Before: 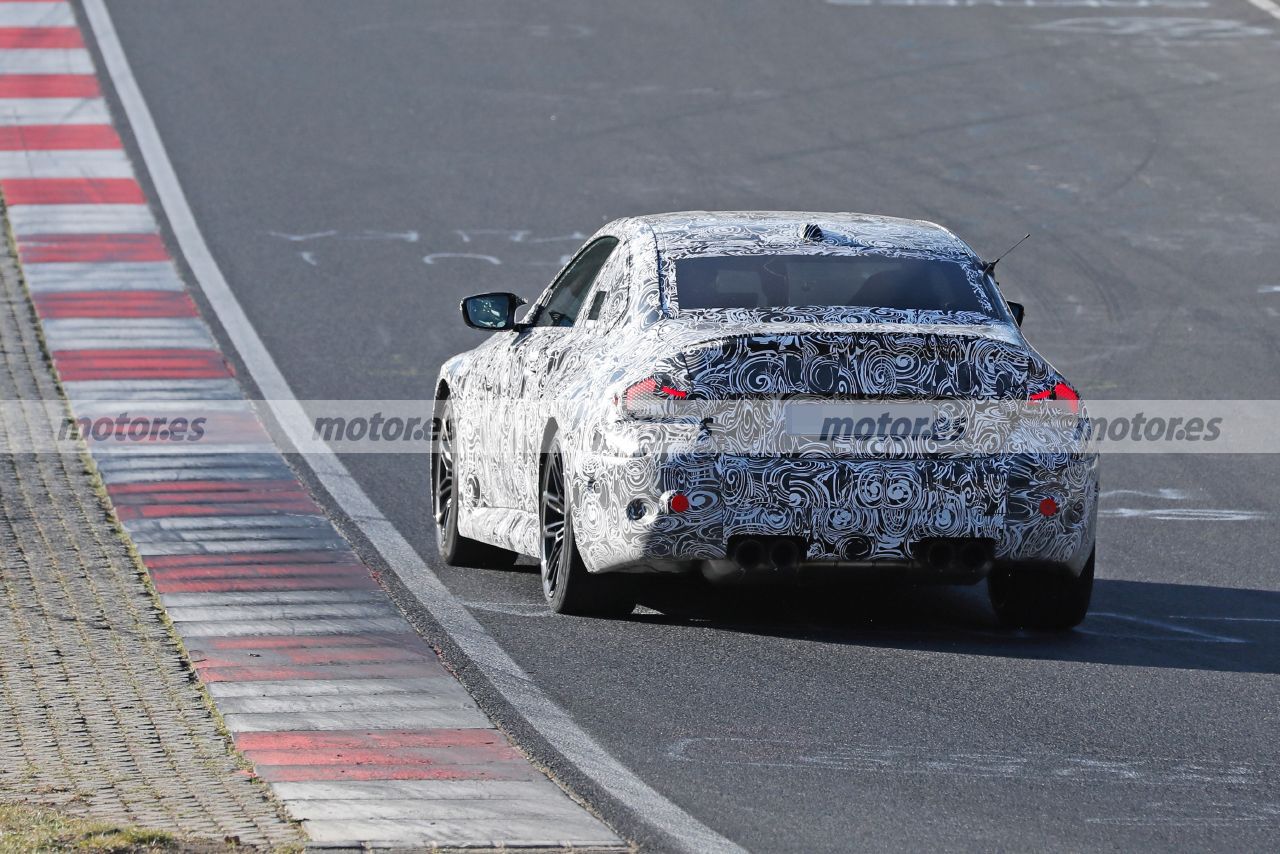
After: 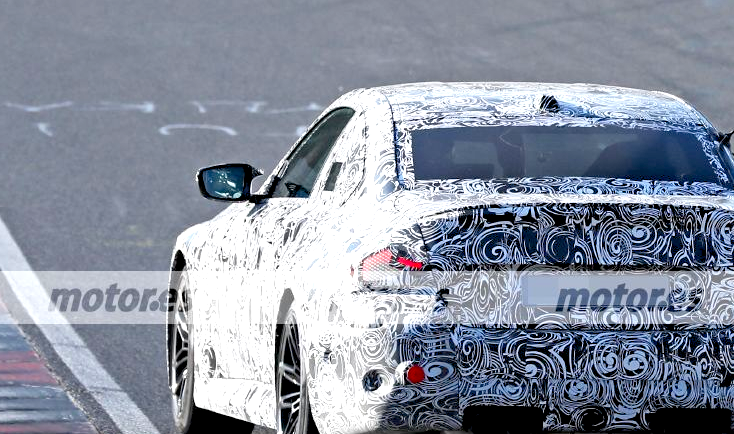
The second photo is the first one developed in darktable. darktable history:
exposure: black level correction 0.012, exposure 0.703 EV, compensate highlight preservation false
crop: left 20.629%, top 15.204%, right 21.965%, bottom 33.975%
